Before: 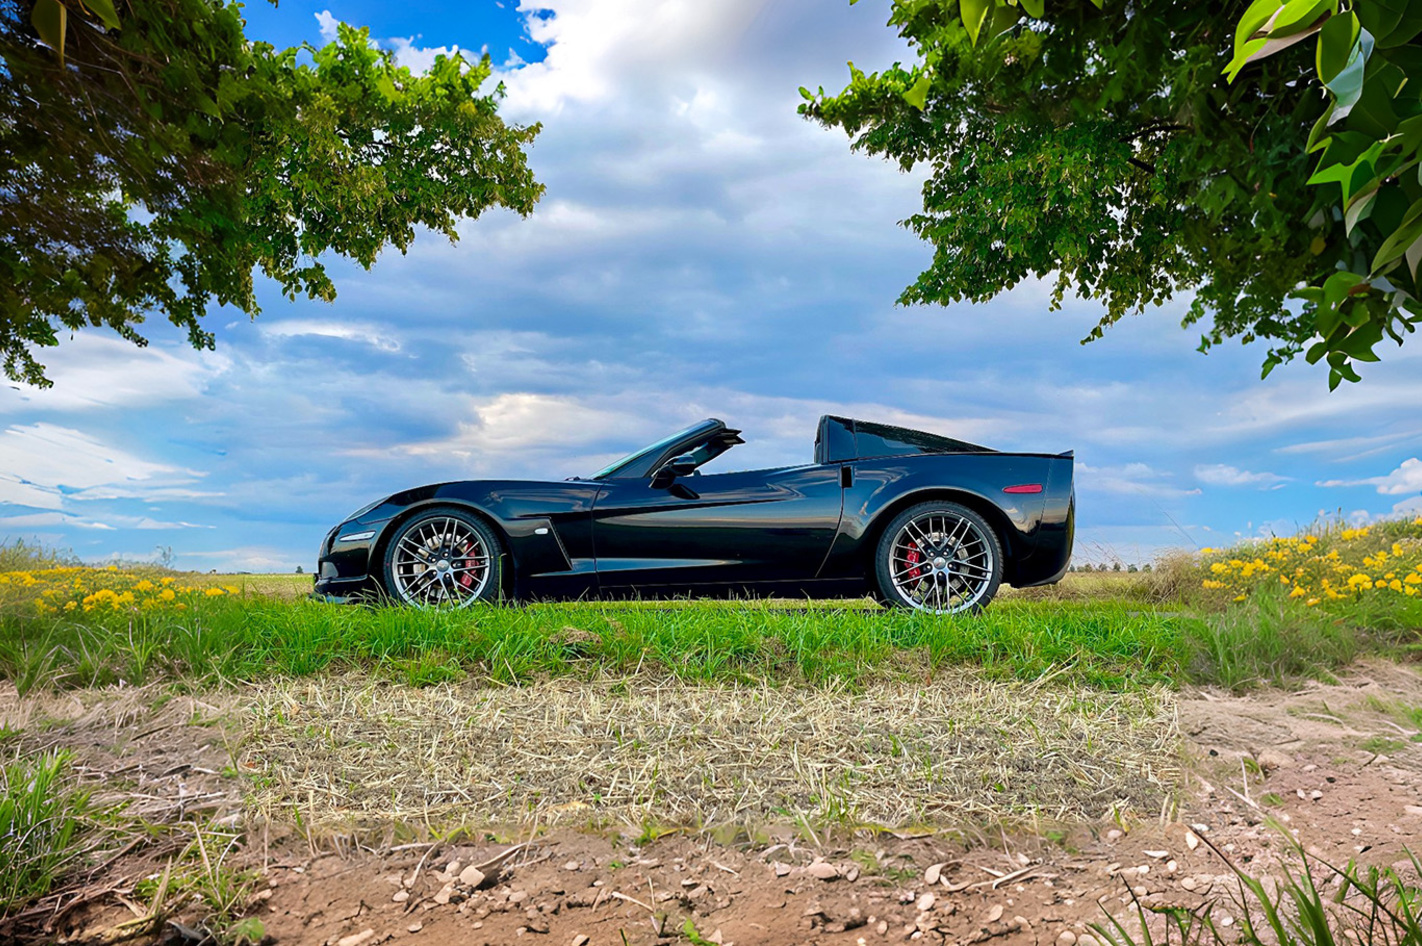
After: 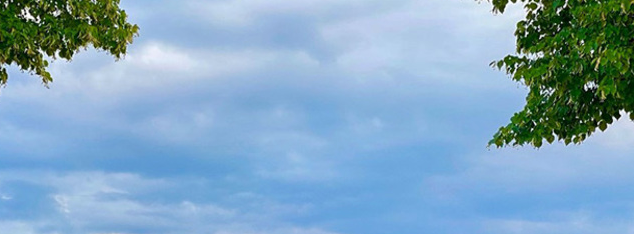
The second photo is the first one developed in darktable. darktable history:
crop: left 28.622%, top 16.832%, right 26.774%, bottom 57.982%
